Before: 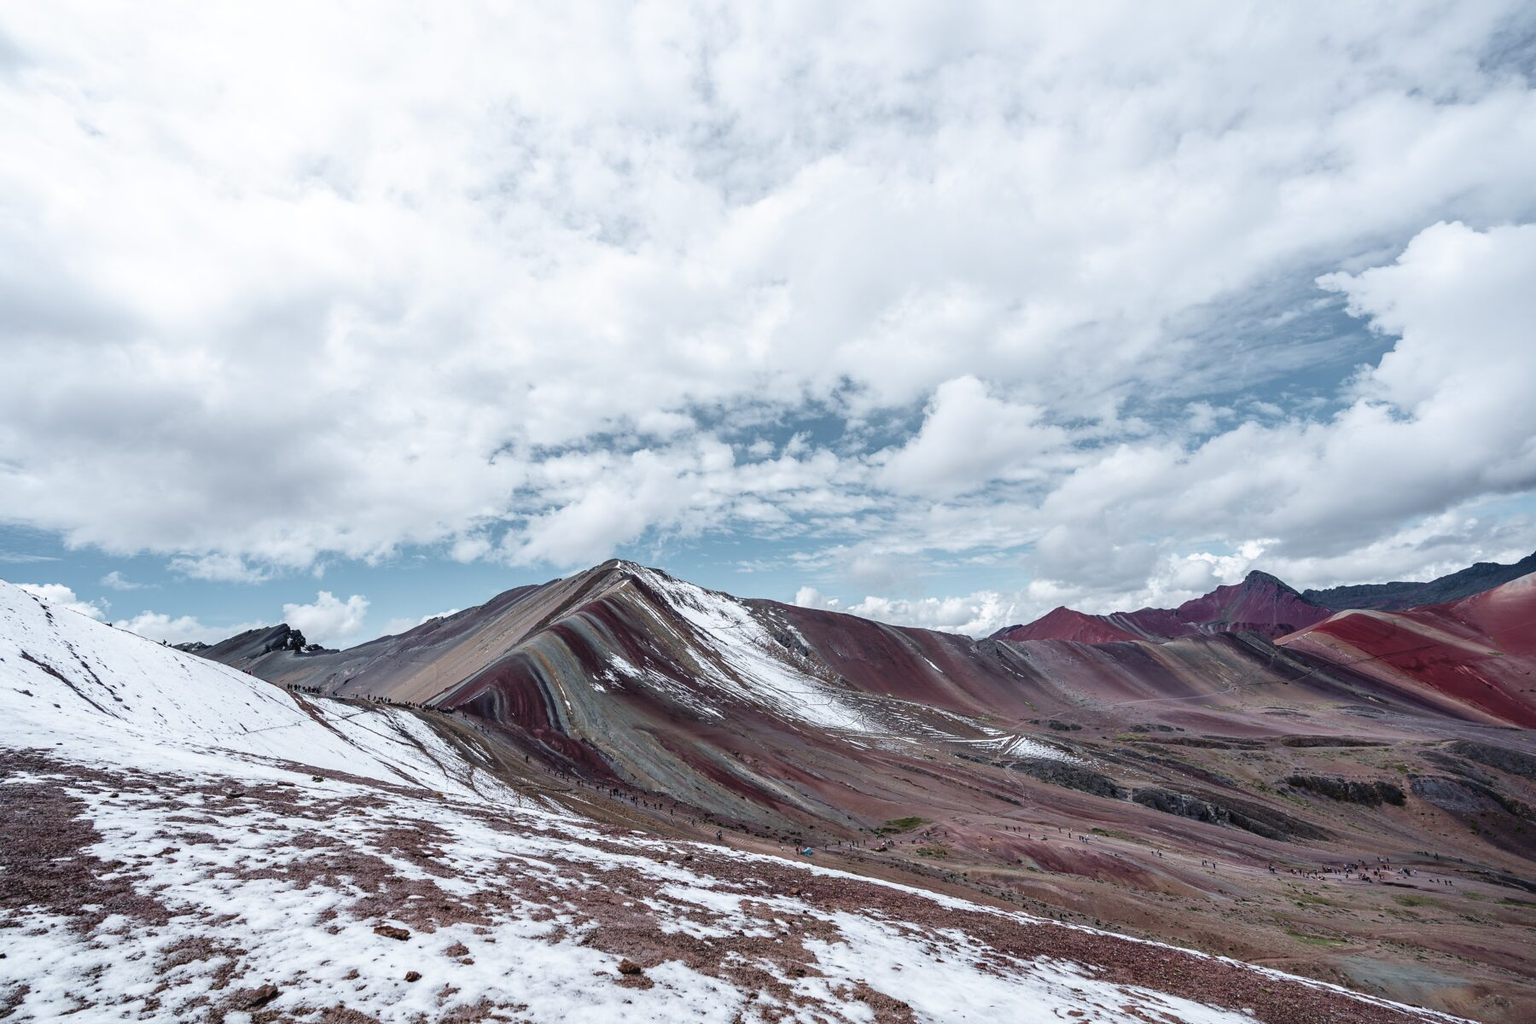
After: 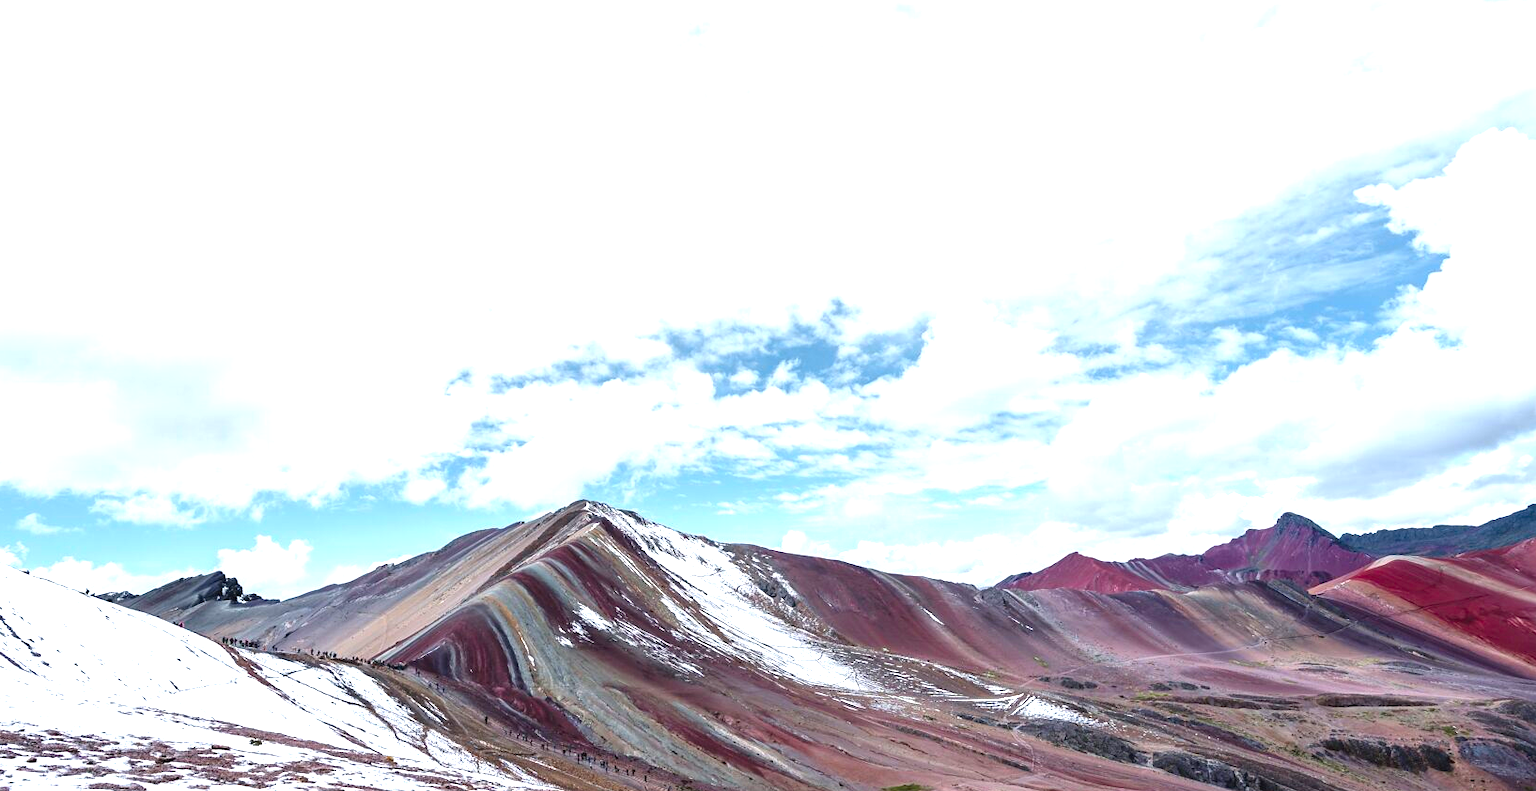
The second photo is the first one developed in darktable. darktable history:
crop: left 5.596%, top 10.314%, right 3.534%, bottom 19.395%
color balance: on, module defaults
exposure: black level correction 0, exposure 1 EV, compensate exposure bias true, compensate highlight preservation false
contrast brightness saturation: brightness -0.02, saturation 0.35
